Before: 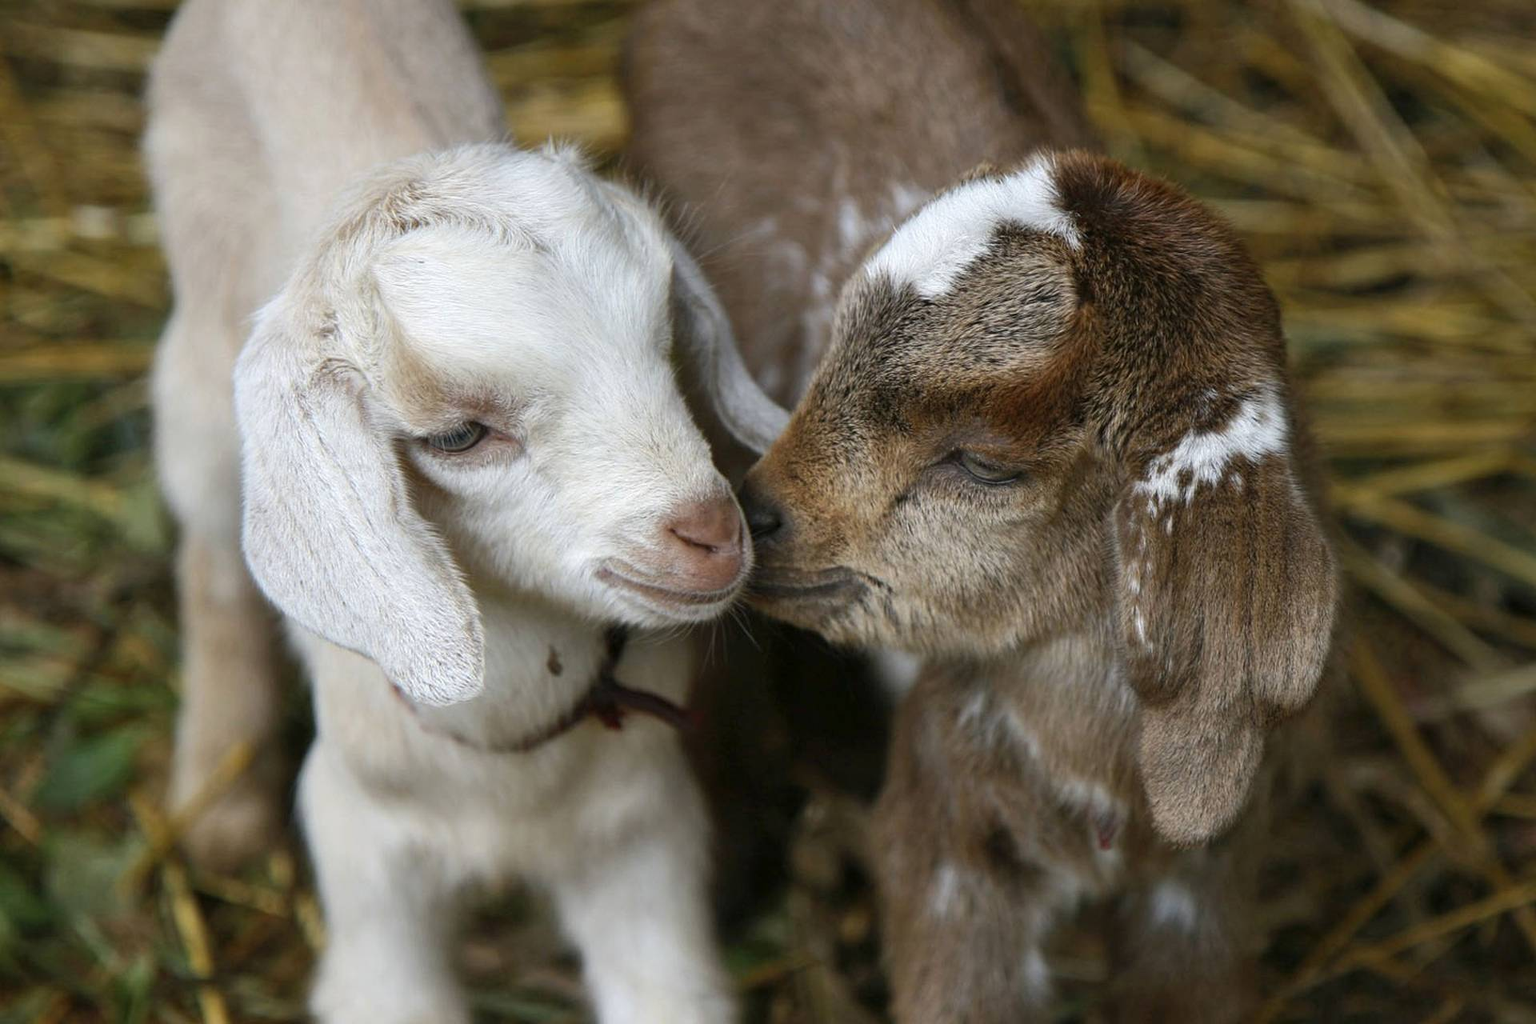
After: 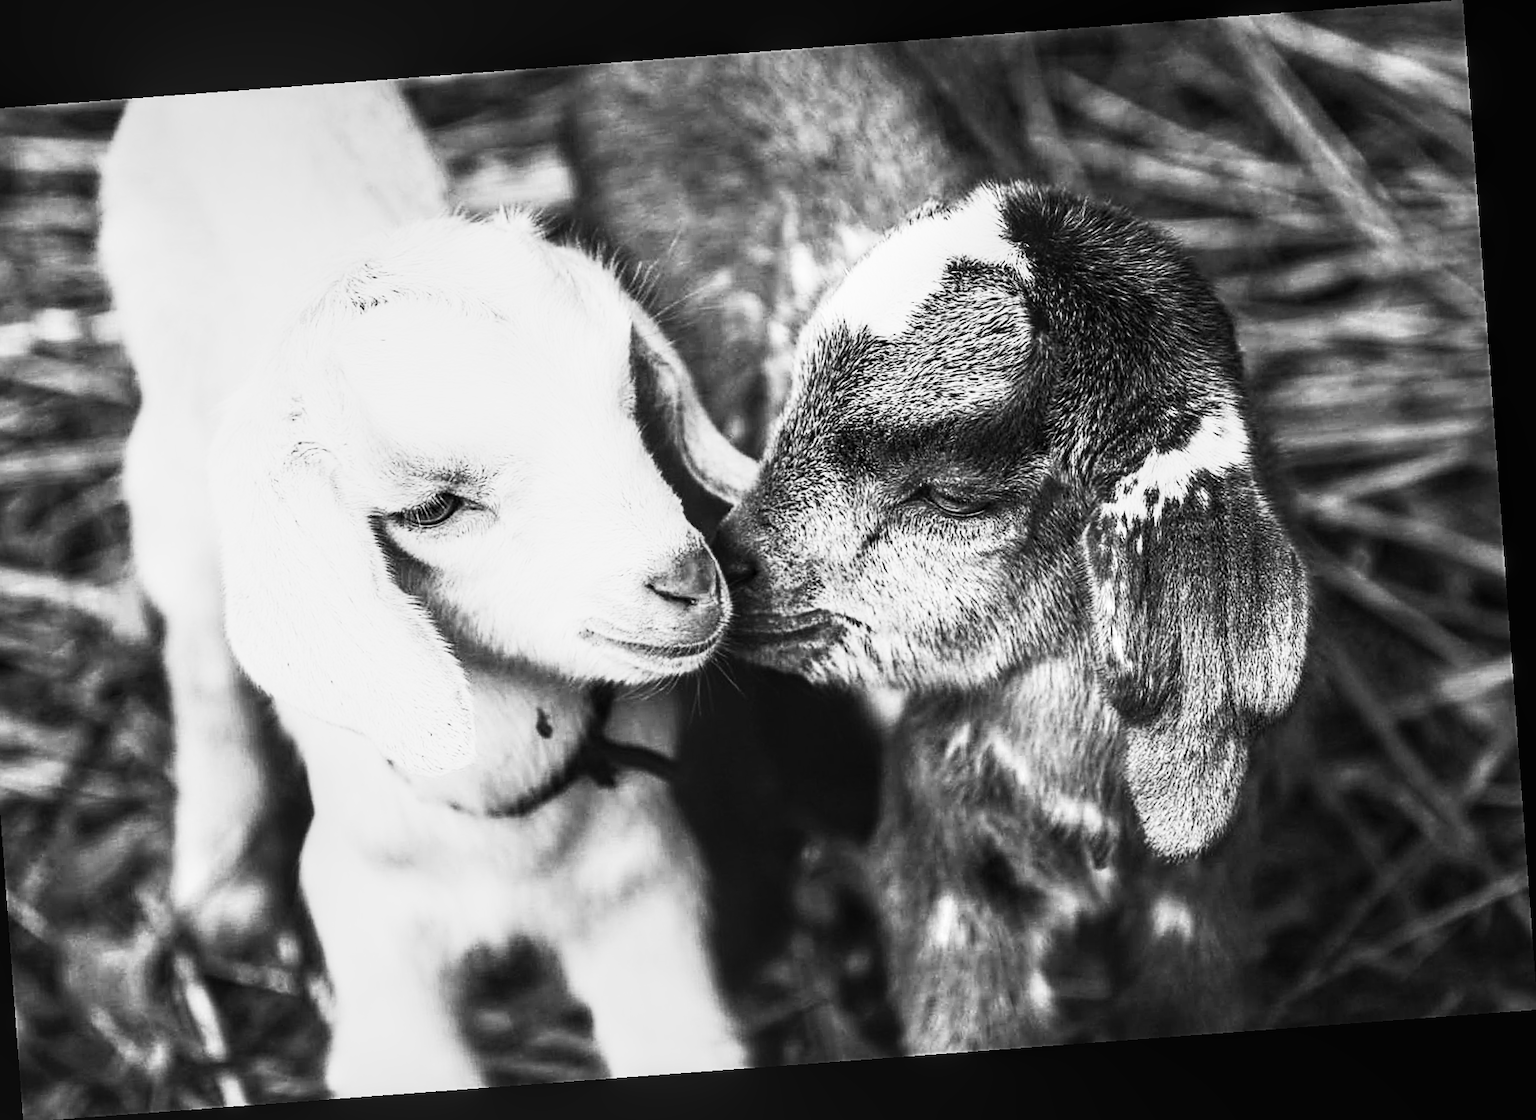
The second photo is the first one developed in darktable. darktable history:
rotate and perspective: rotation -4.25°, automatic cropping off
crop and rotate: left 3.238%
exposure: exposure 0.375 EV, compensate highlight preservation false
local contrast: on, module defaults
sigmoid: contrast 1.8, skew -0.2, preserve hue 0%, red attenuation 0.1, red rotation 0.035, green attenuation 0.1, green rotation -0.017, blue attenuation 0.15, blue rotation -0.052, base primaries Rec2020
contrast brightness saturation: contrast 0.53, brightness 0.47, saturation -1
sharpen: on, module defaults
